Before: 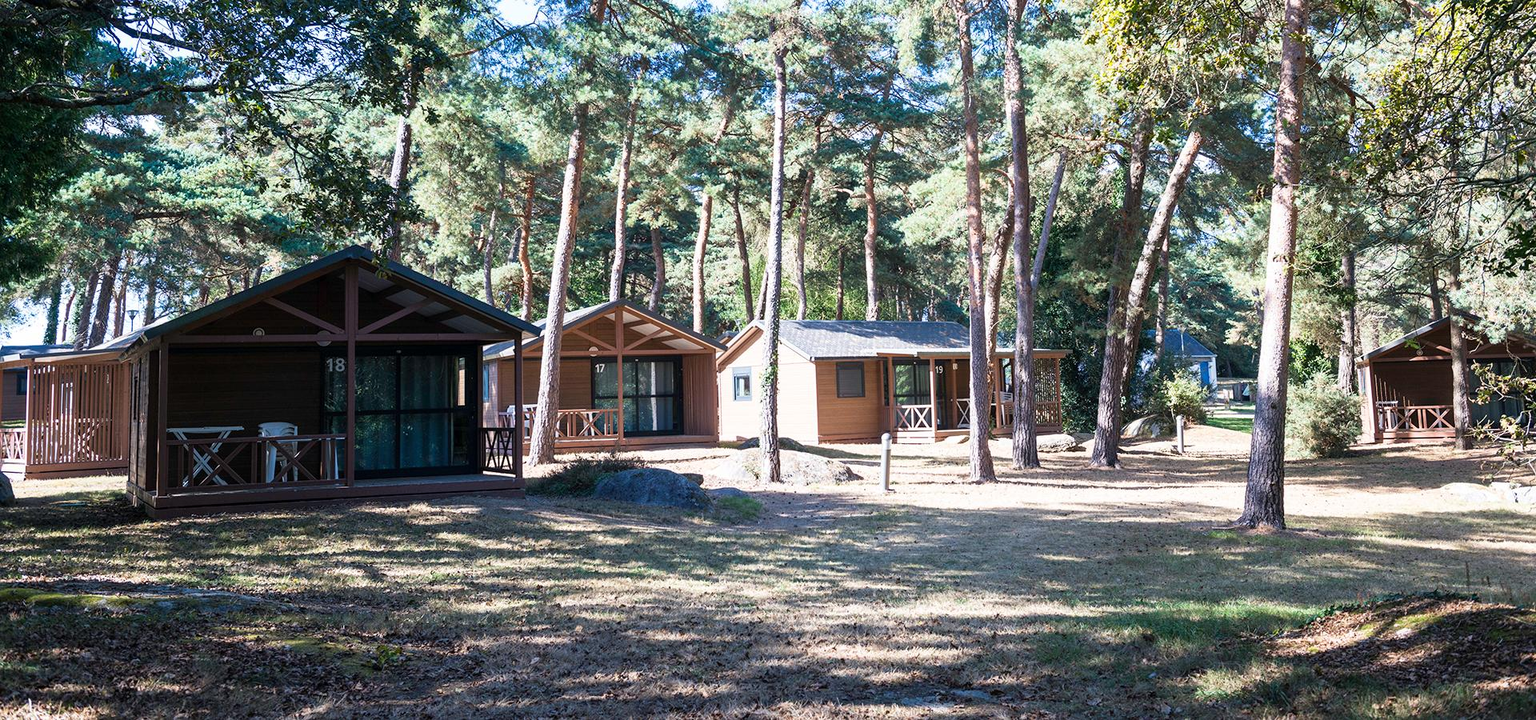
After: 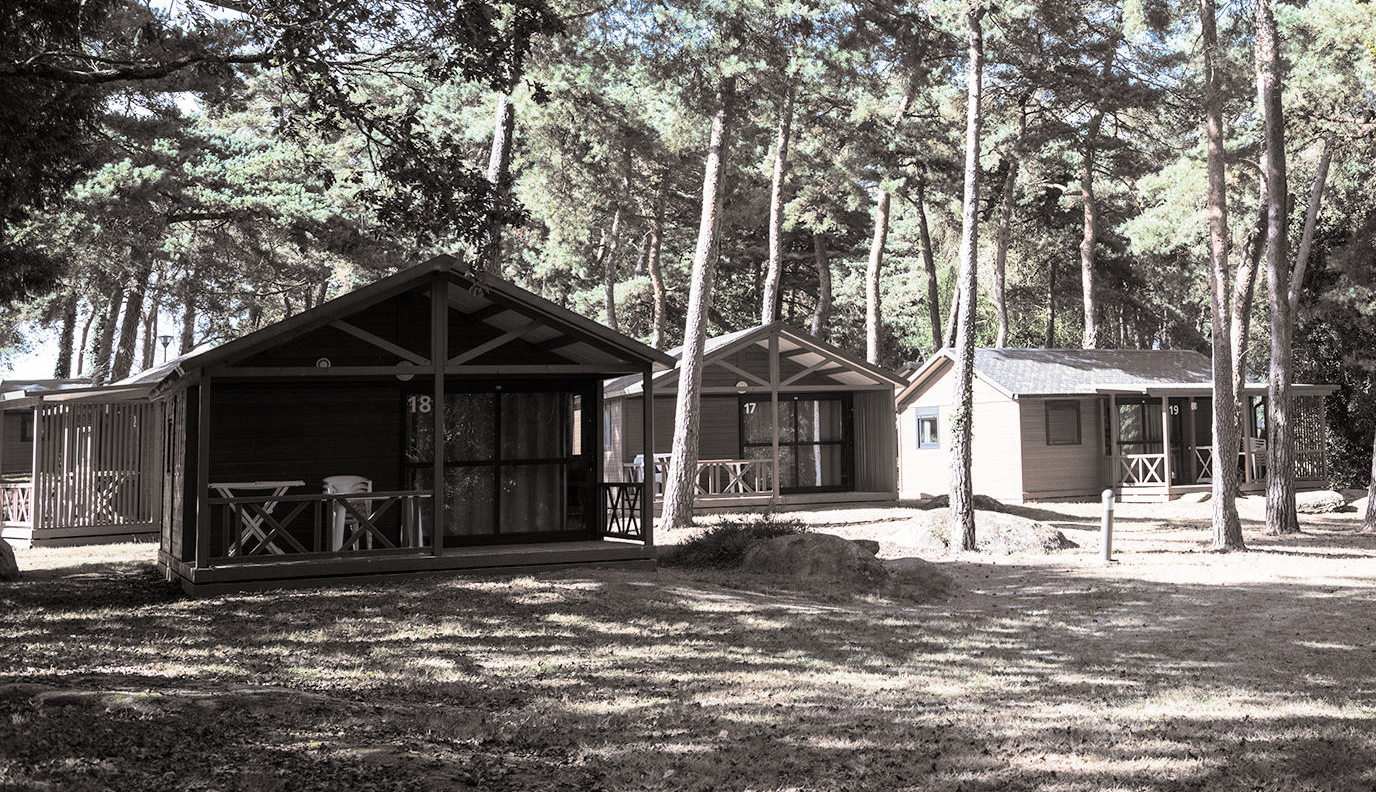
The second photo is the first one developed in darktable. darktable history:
split-toning: shadows › hue 26°, shadows › saturation 0.09, highlights › hue 40°, highlights › saturation 0.18, balance -63, compress 0%
crop: top 5.803%, right 27.864%, bottom 5.804%
